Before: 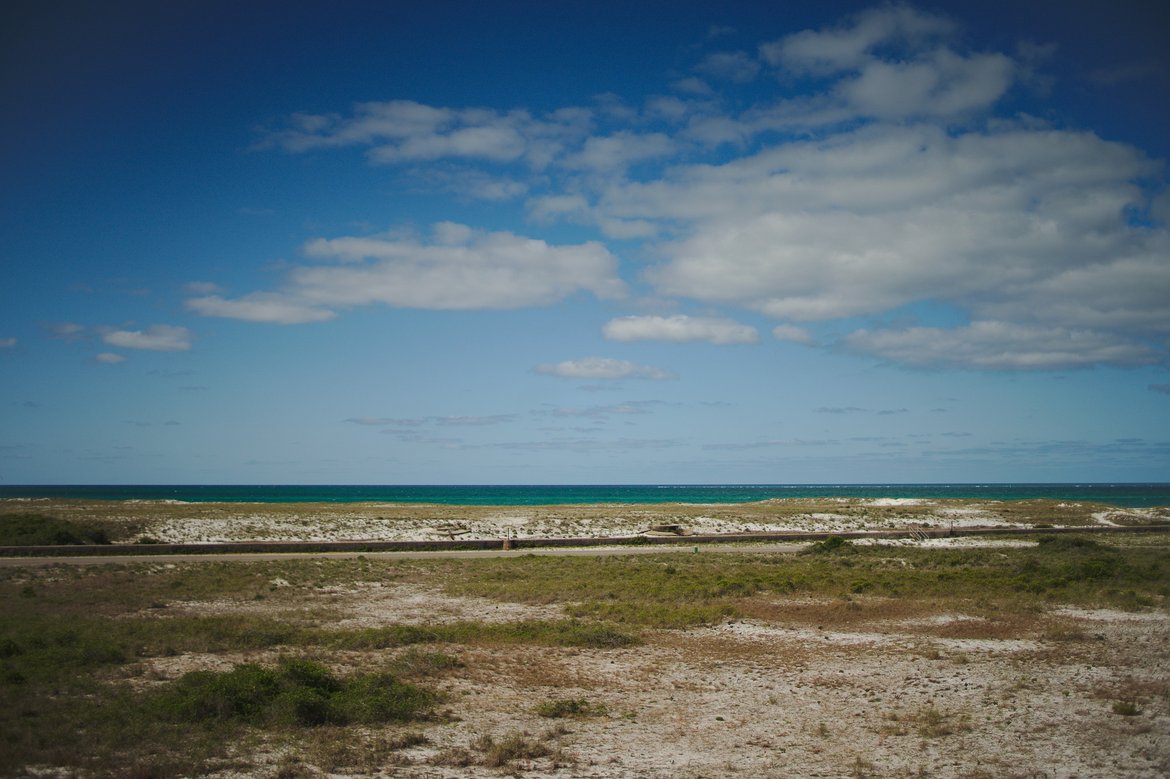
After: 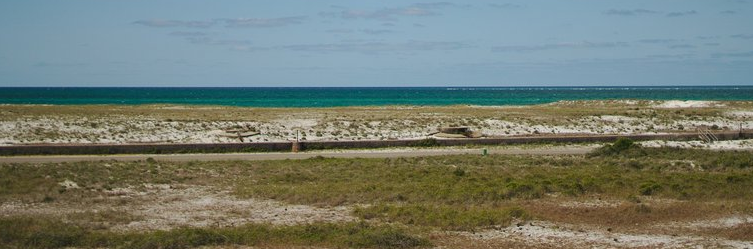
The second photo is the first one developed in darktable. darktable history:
color balance rgb: on, module defaults
crop: left 18.091%, top 51.13%, right 17.525%, bottom 16.85%
